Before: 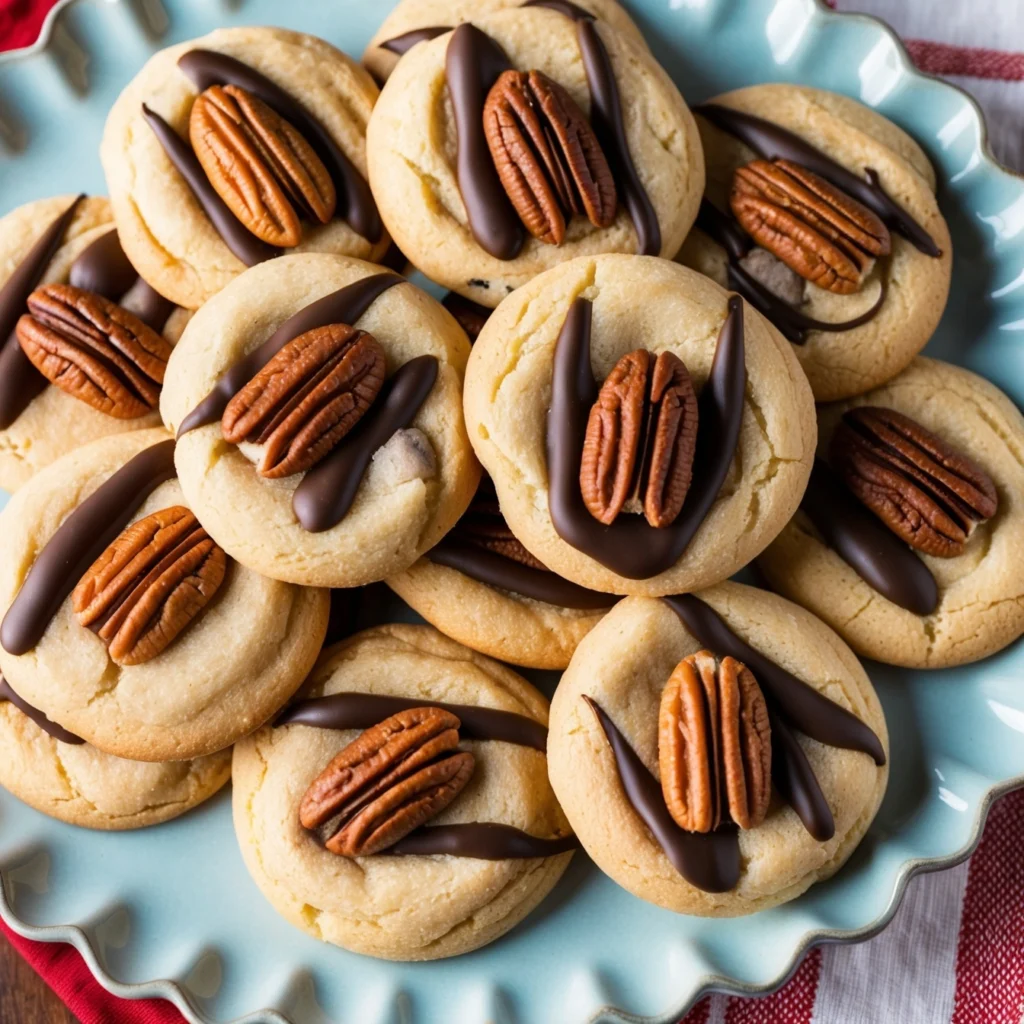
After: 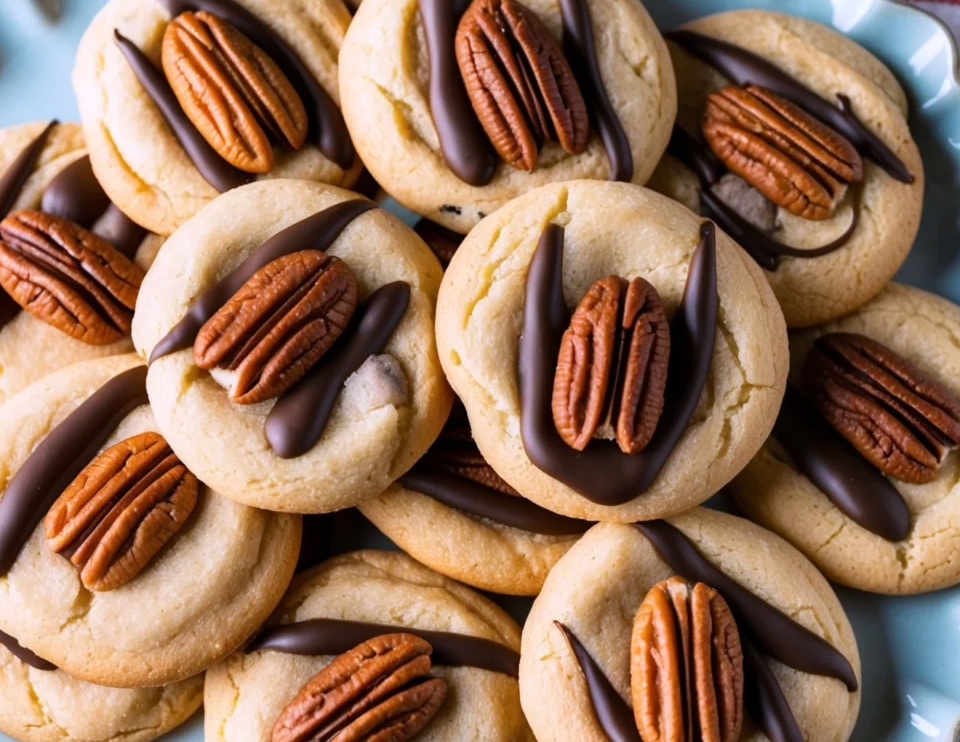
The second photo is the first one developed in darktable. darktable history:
tone equalizer: on, module defaults
crop: left 2.737%, top 7.287%, right 3.421%, bottom 20.179%
white balance: red 1.004, blue 1.096
